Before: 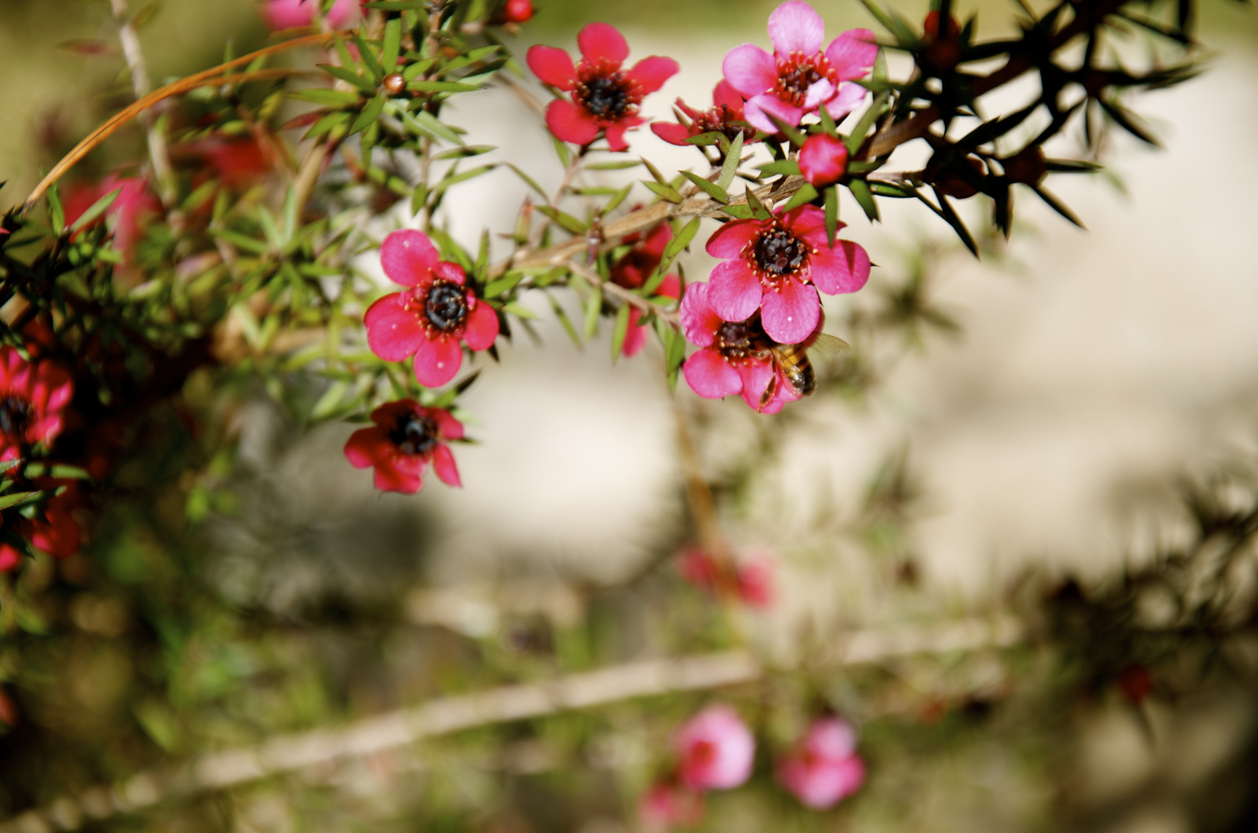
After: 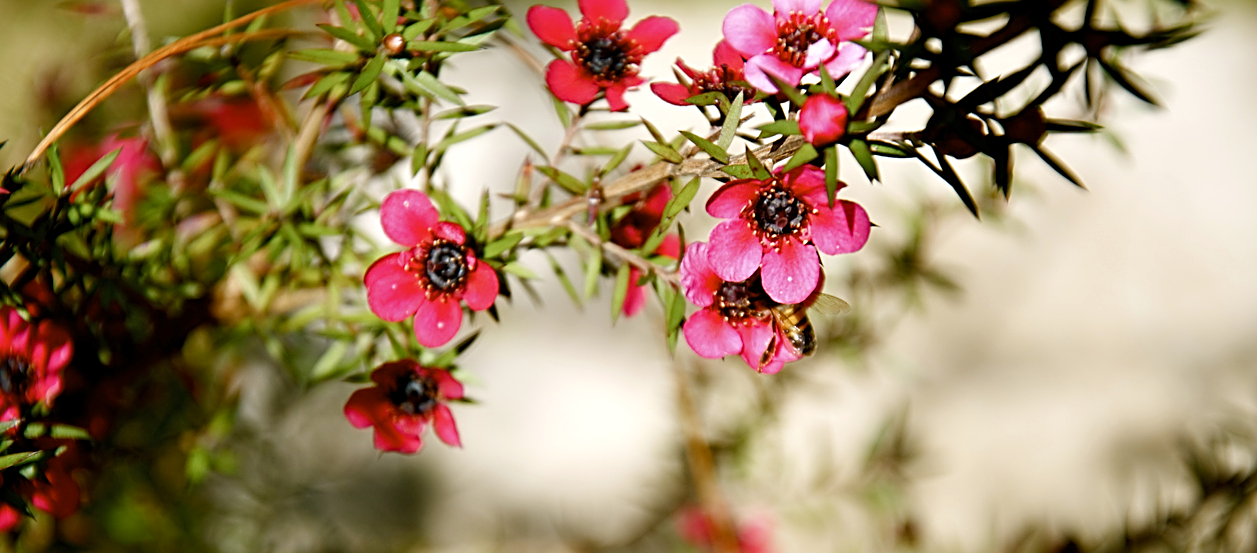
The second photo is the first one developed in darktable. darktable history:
tone equalizer: on, module defaults
sharpen: radius 2.532, amount 0.626
crop and rotate: top 4.829%, bottom 28.729%
color balance rgb: highlights gain › luminance 14.875%, perceptual saturation grading › global saturation 0.63%, perceptual saturation grading › highlights -14.773%, perceptual saturation grading › shadows 24.037%, perceptual brilliance grading › global brilliance 2.633%, perceptual brilliance grading › highlights -2.432%, perceptual brilliance grading › shadows 3.117%
